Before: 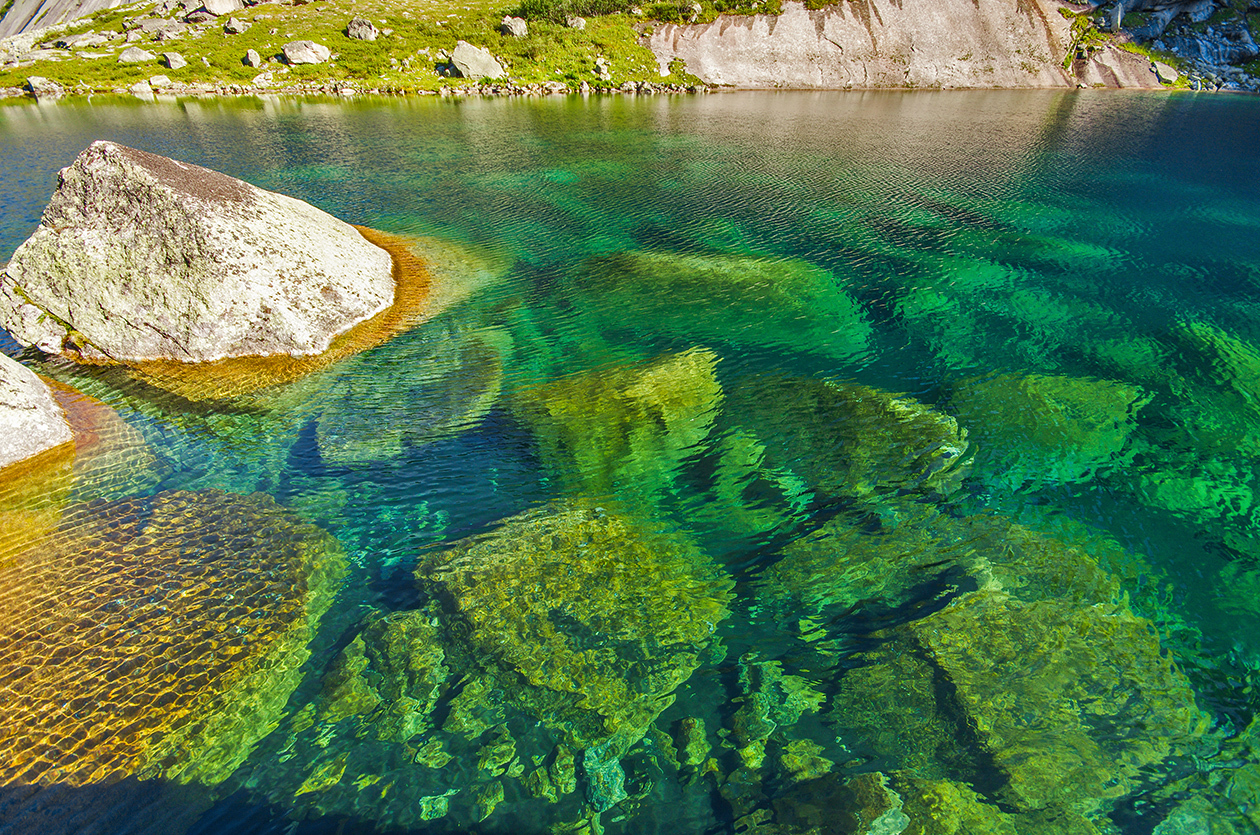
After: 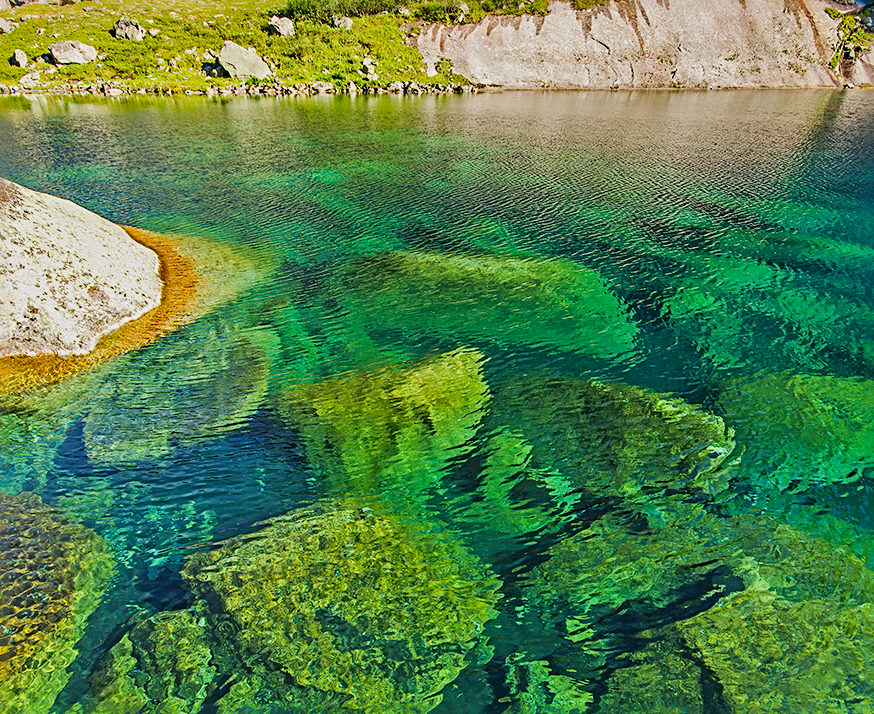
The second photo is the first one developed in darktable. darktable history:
crop: left 18.565%, right 12.045%, bottom 14.429%
sharpen: radius 3.975
contrast brightness saturation: contrast 0.027, brightness 0.061, saturation 0.124
filmic rgb: black relative exposure -8.16 EV, white relative exposure 3.77 EV, hardness 4.4, iterations of high-quality reconstruction 0
